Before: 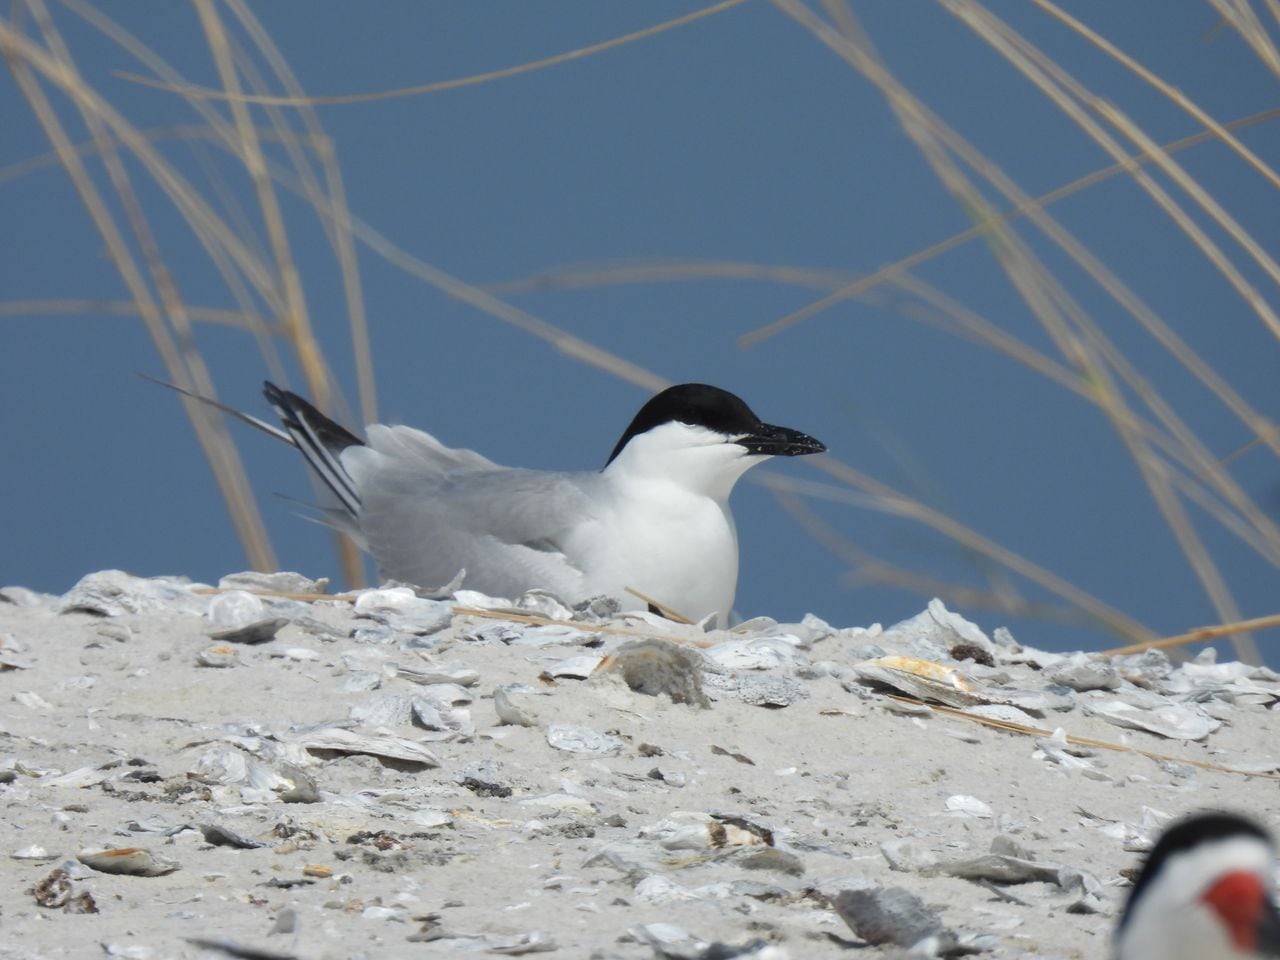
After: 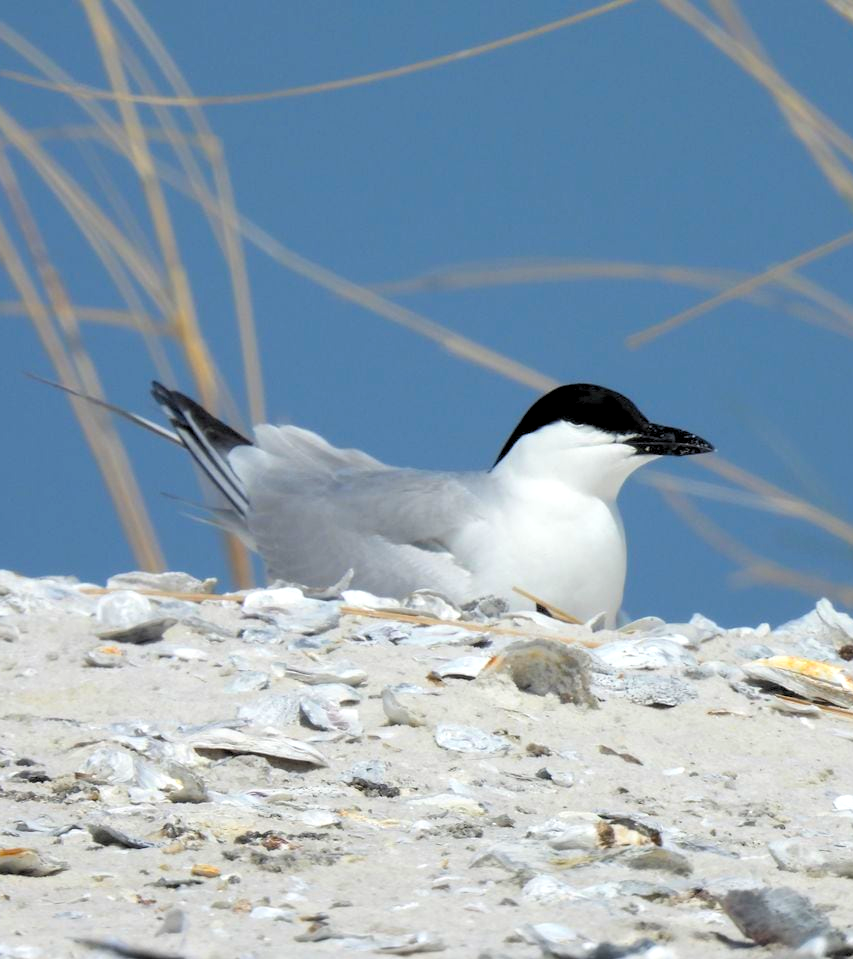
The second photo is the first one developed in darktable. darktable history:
color balance rgb: perceptual saturation grading › global saturation 25%, global vibrance 20%
rgb levels: levels [[0.013, 0.434, 0.89], [0, 0.5, 1], [0, 0.5, 1]]
crop and rotate: left 8.786%, right 24.548%
exposure: black level correction 0.001, exposure 0.191 EV, compensate highlight preservation false
